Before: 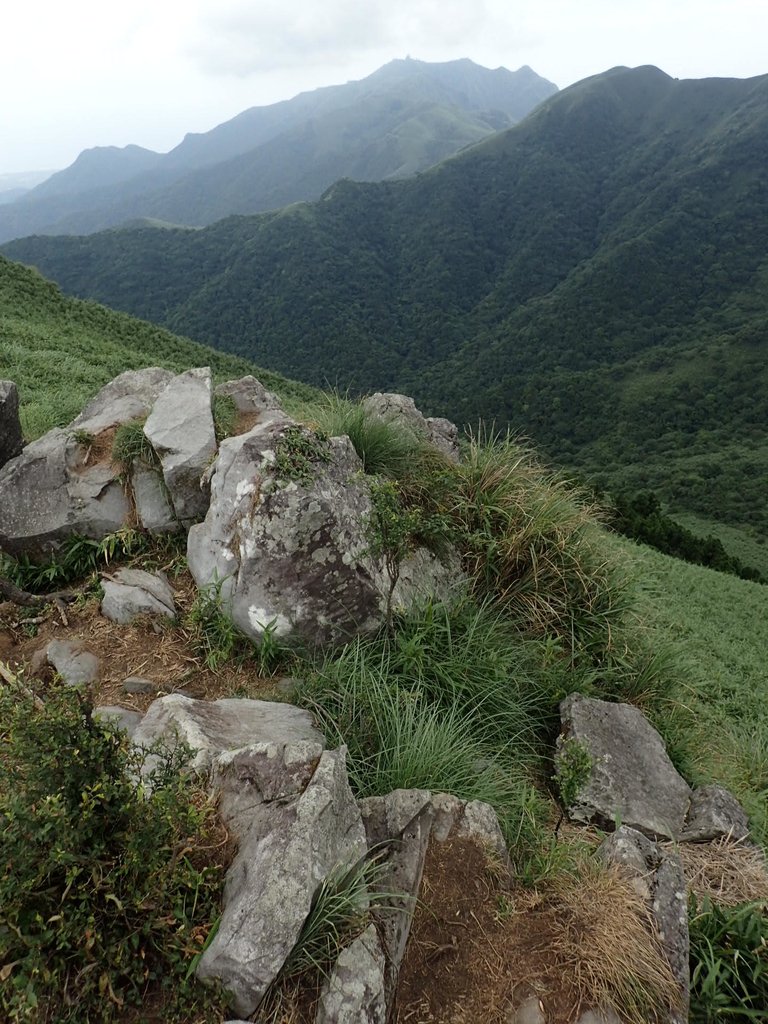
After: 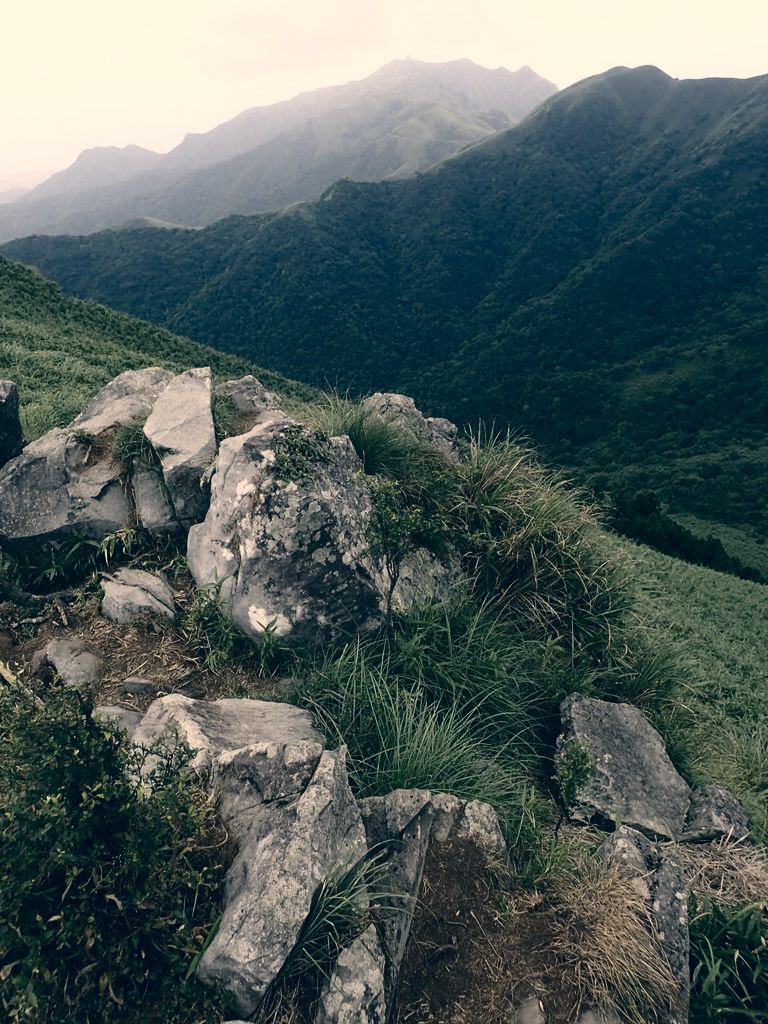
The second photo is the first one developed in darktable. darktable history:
color correction: highlights a* 10.29, highlights b* 14.6, shadows a* -10.2, shadows b* -15.03
contrast brightness saturation: contrast 0.253, saturation -0.321
